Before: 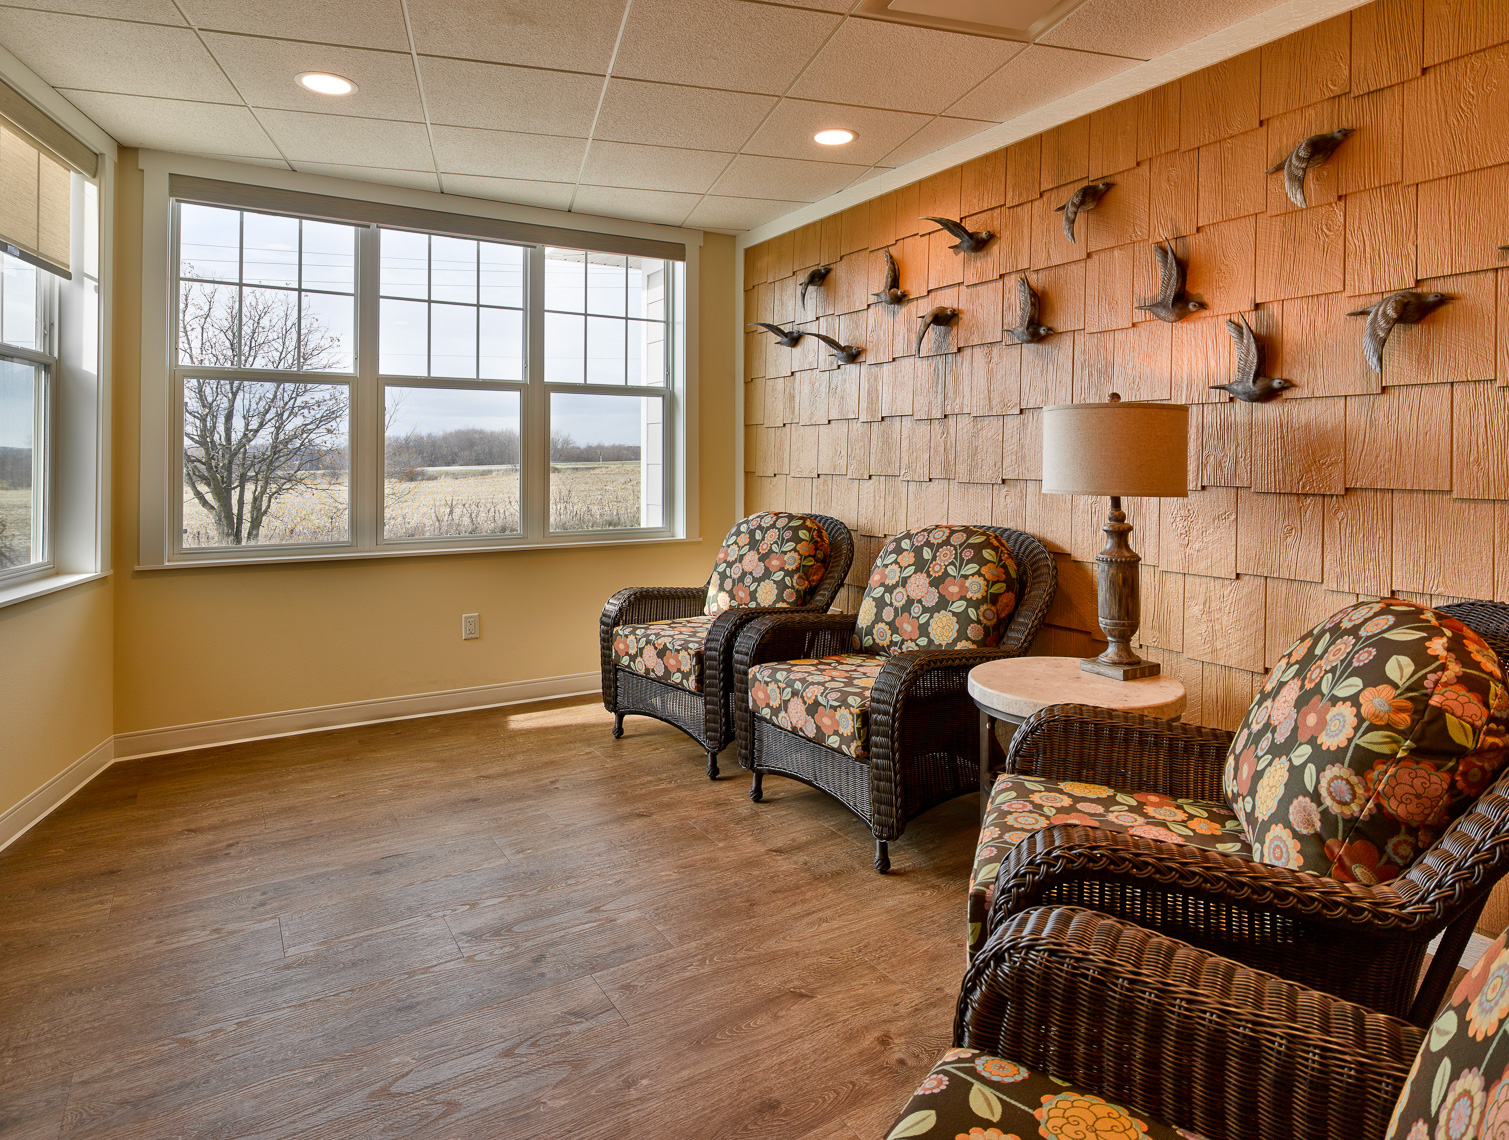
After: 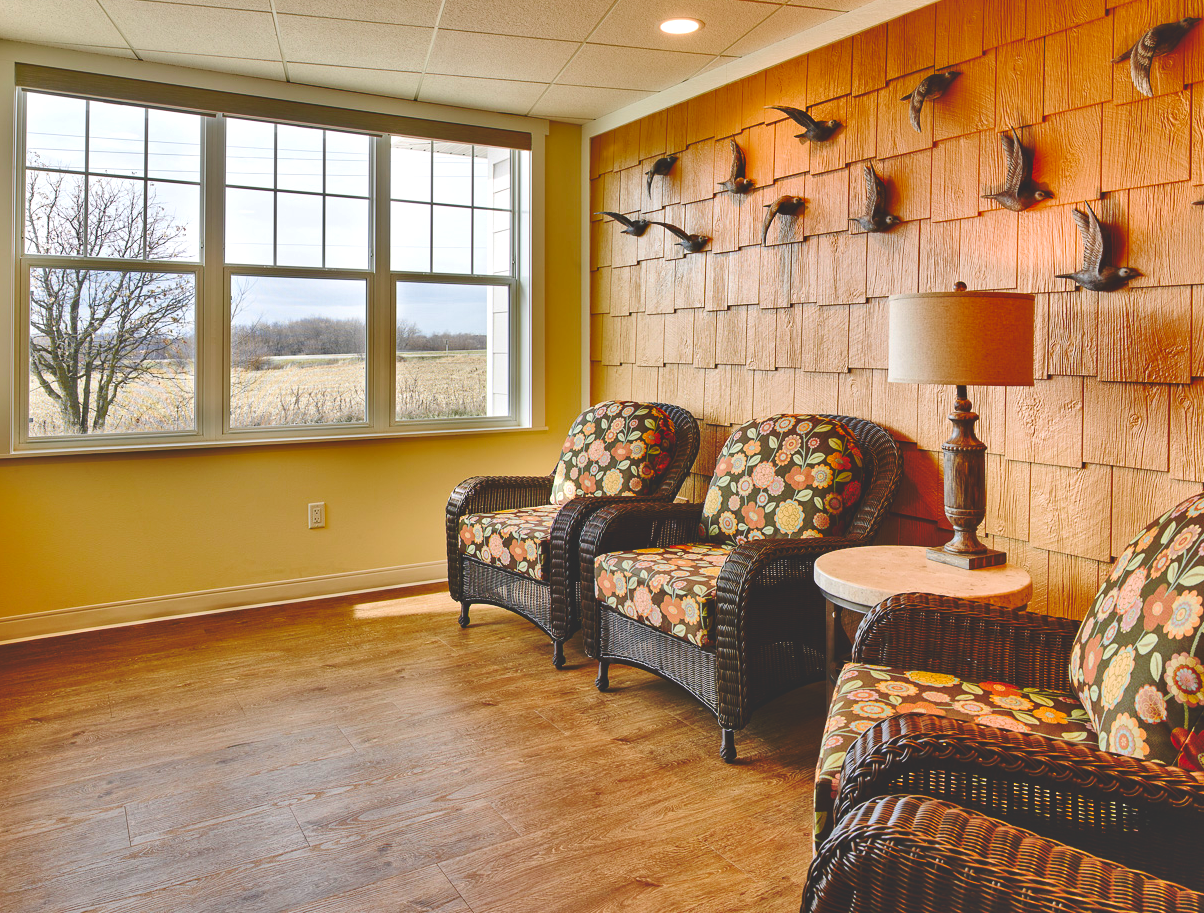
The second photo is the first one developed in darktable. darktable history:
exposure: compensate exposure bias true, compensate highlight preservation false
base curve: curves: ch0 [(0, 0.024) (0.055, 0.065) (0.121, 0.166) (0.236, 0.319) (0.693, 0.726) (1, 1)], preserve colors none
crop and rotate: left 10.271%, top 9.794%, right 9.933%, bottom 10.053%
contrast brightness saturation: saturation 0.183
color balance rgb: highlights gain › luminance 14.647%, linear chroma grading › shadows -1.98%, linear chroma grading › highlights -14.921%, linear chroma grading › global chroma -9.678%, linear chroma grading › mid-tones -9.75%, perceptual saturation grading › global saturation 30.711%, global vibrance 20%
shadows and highlights: soften with gaussian
velvia: on, module defaults
